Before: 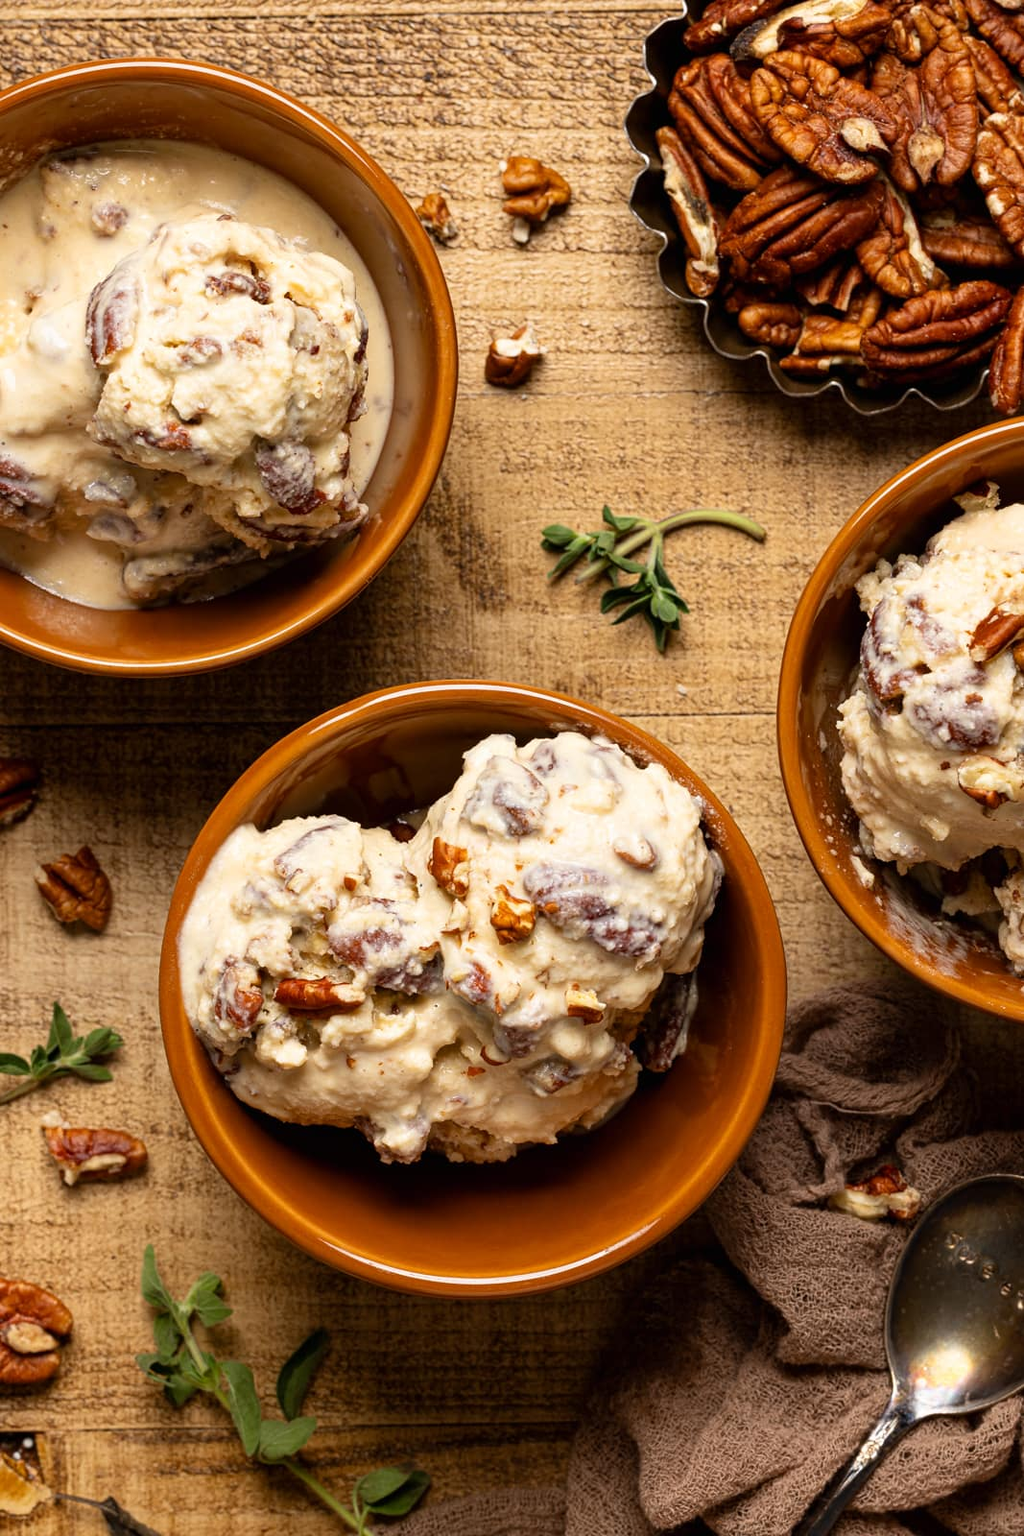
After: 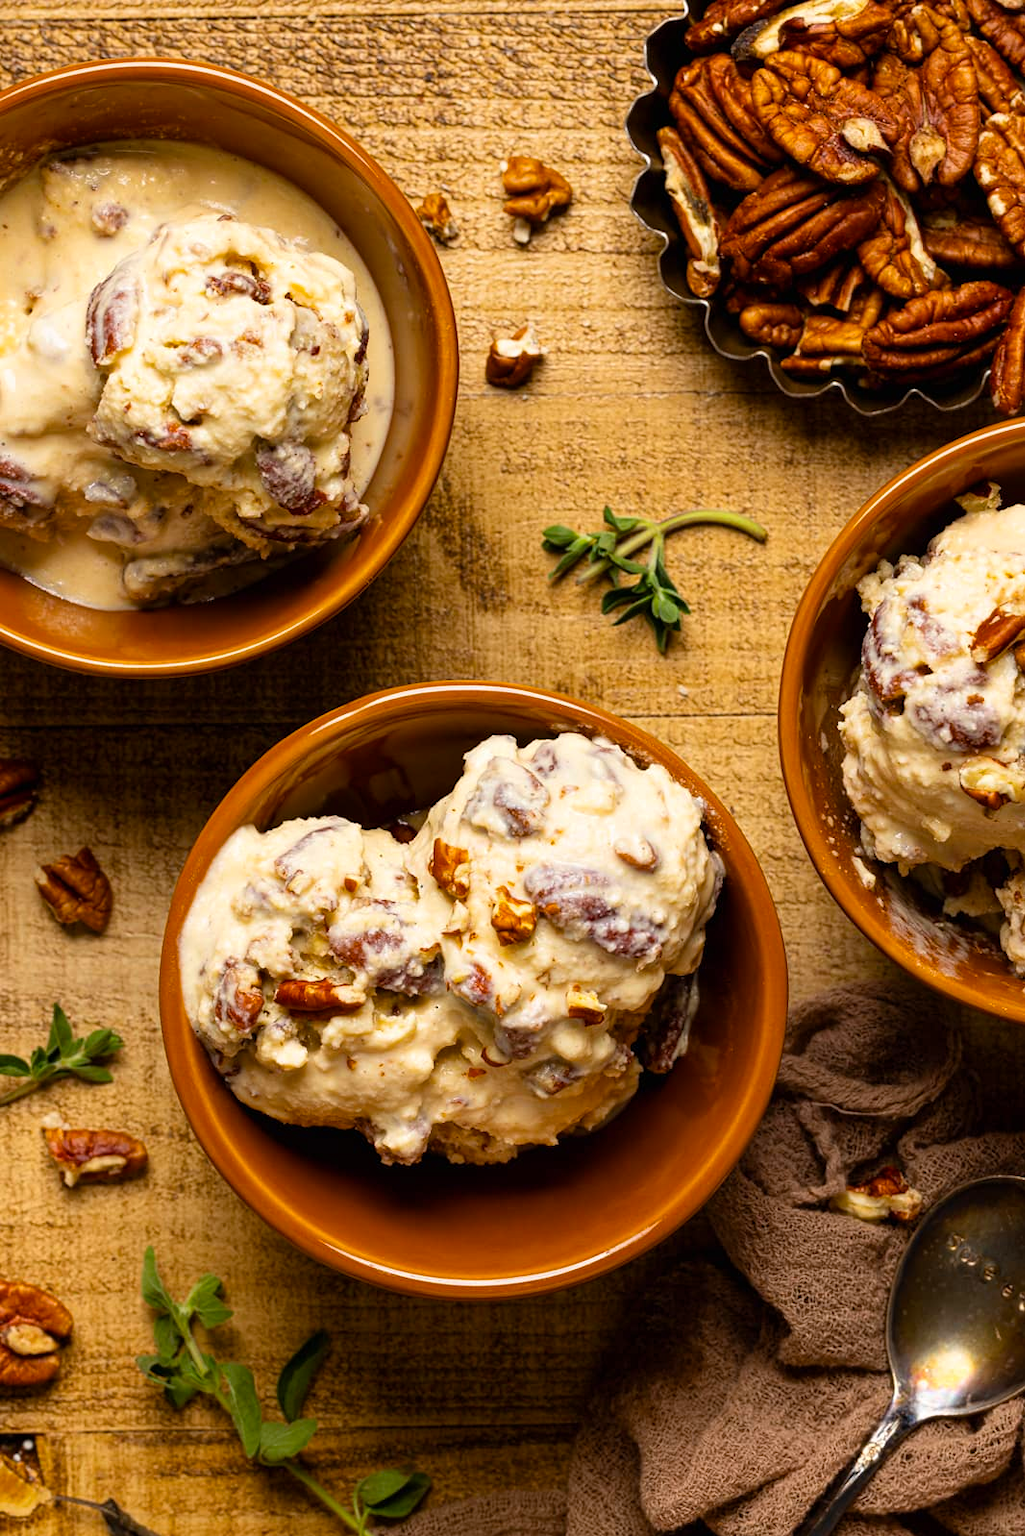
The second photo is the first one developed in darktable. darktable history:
white balance: emerald 1
crop: bottom 0.071%
color balance rgb: perceptual saturation grading › global saturation 20%, global vibrance 20%
